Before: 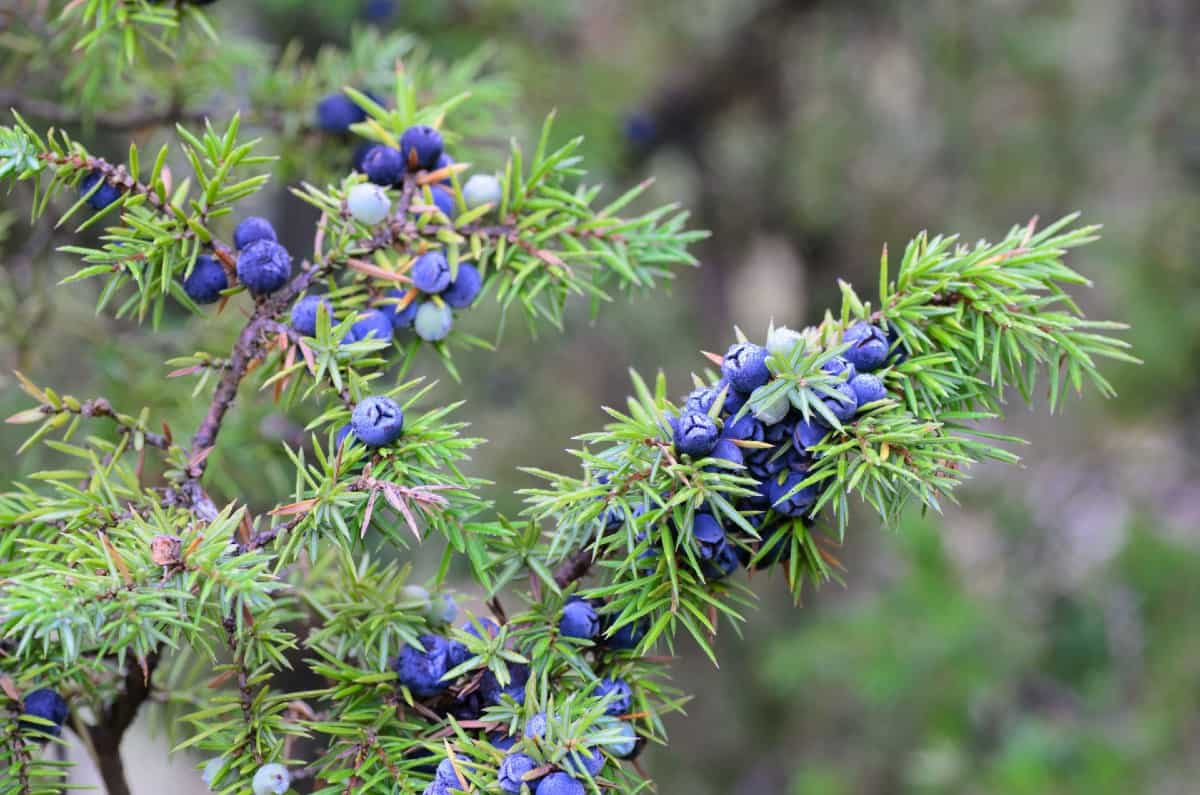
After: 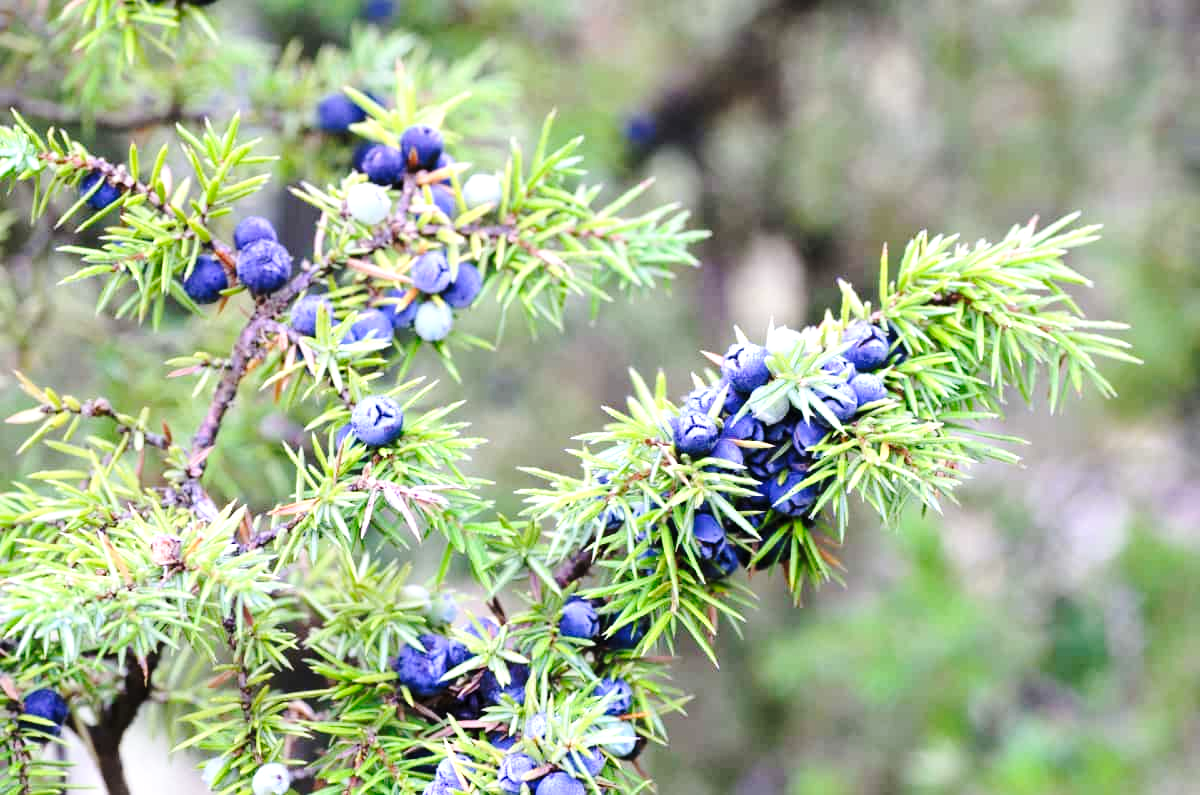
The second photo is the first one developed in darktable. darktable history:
shadows and highlights: radius 45.53, white point adjustment 6.68, compress 79.52%, soften with gaussian
base curve: curves: ch0 [(0, 0) (0.028, 0.03) (0.121, 0.232) (0.46, 0.748) (0.859, 0.968) (1, 1)], preserve colors none
